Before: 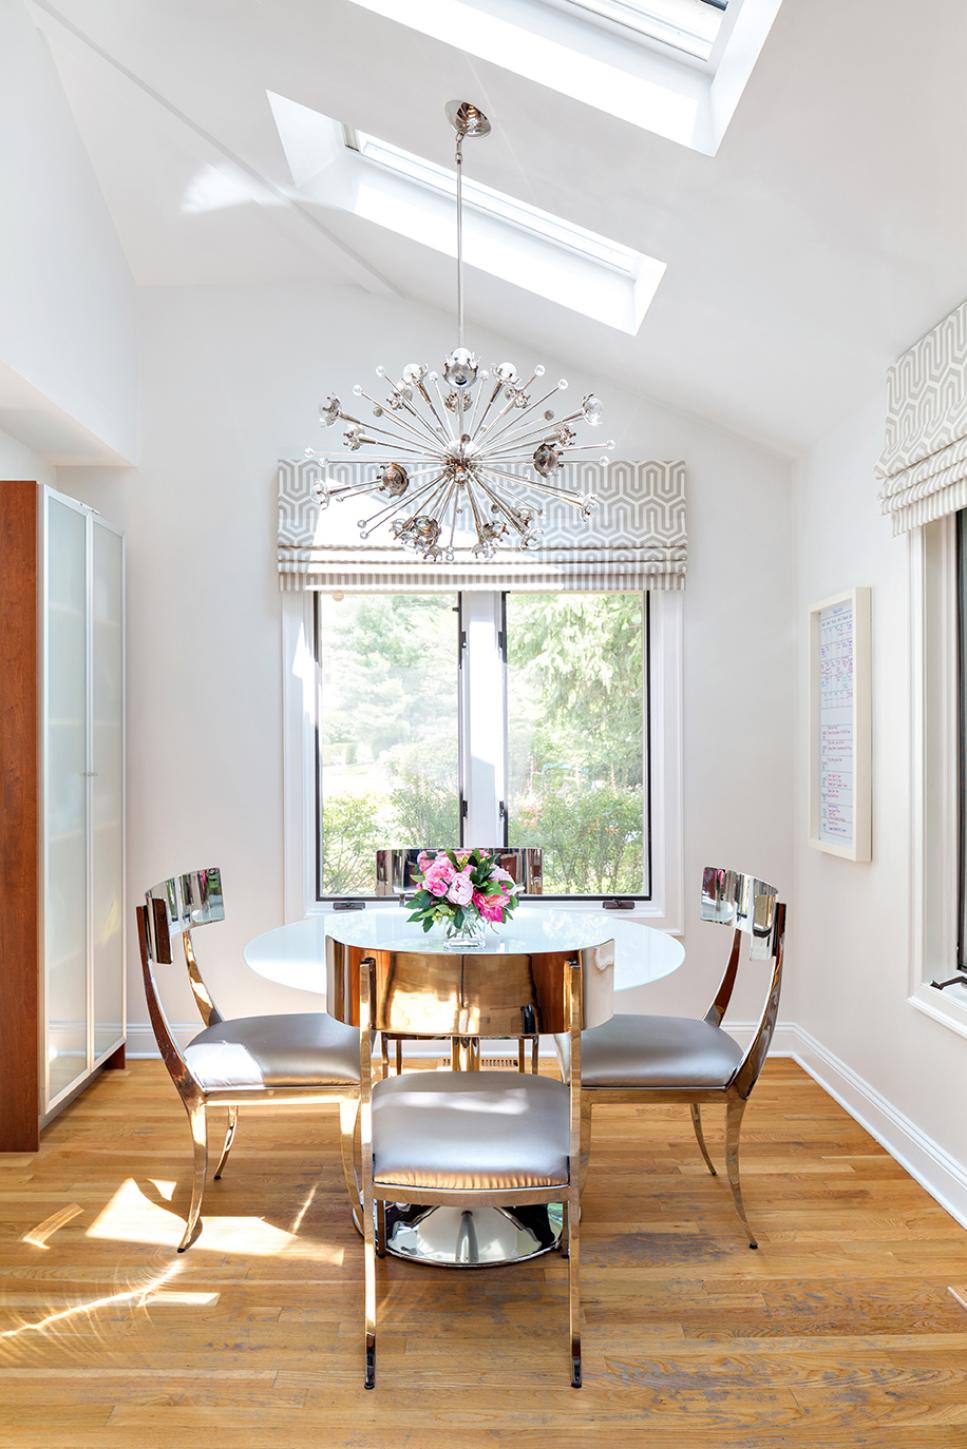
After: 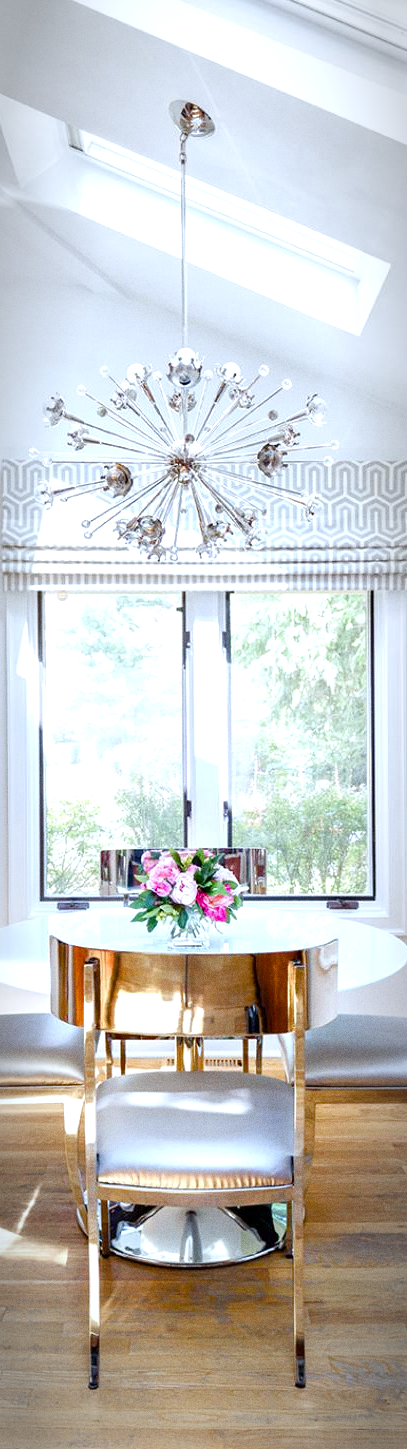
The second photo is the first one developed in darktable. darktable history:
color balance rgb: perceptual saturation grading › global saturation 20%, perceptual saturation grading › highlights -50%, perceptual saturation grading › shadows 30%, perceptual brilliance grading › global brilliance 10%, perceptual brilliance grading › shadows 15%
grain: coarseness 0.09 ISO
crop: left 28.583%, right 29.231%
white balance: red 0.924, blue 1.095
vignetting: automatic ratio true
